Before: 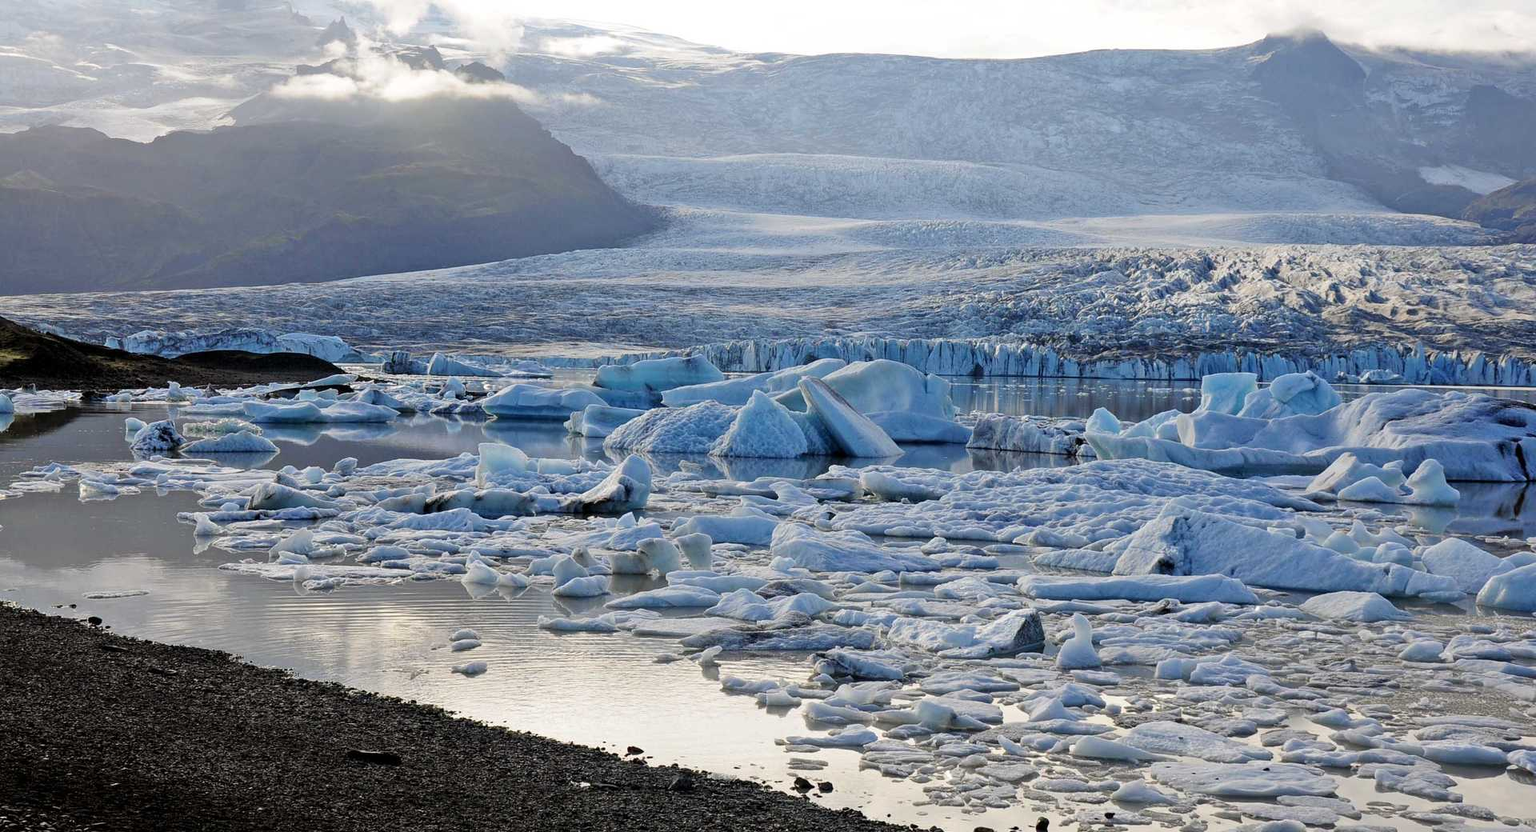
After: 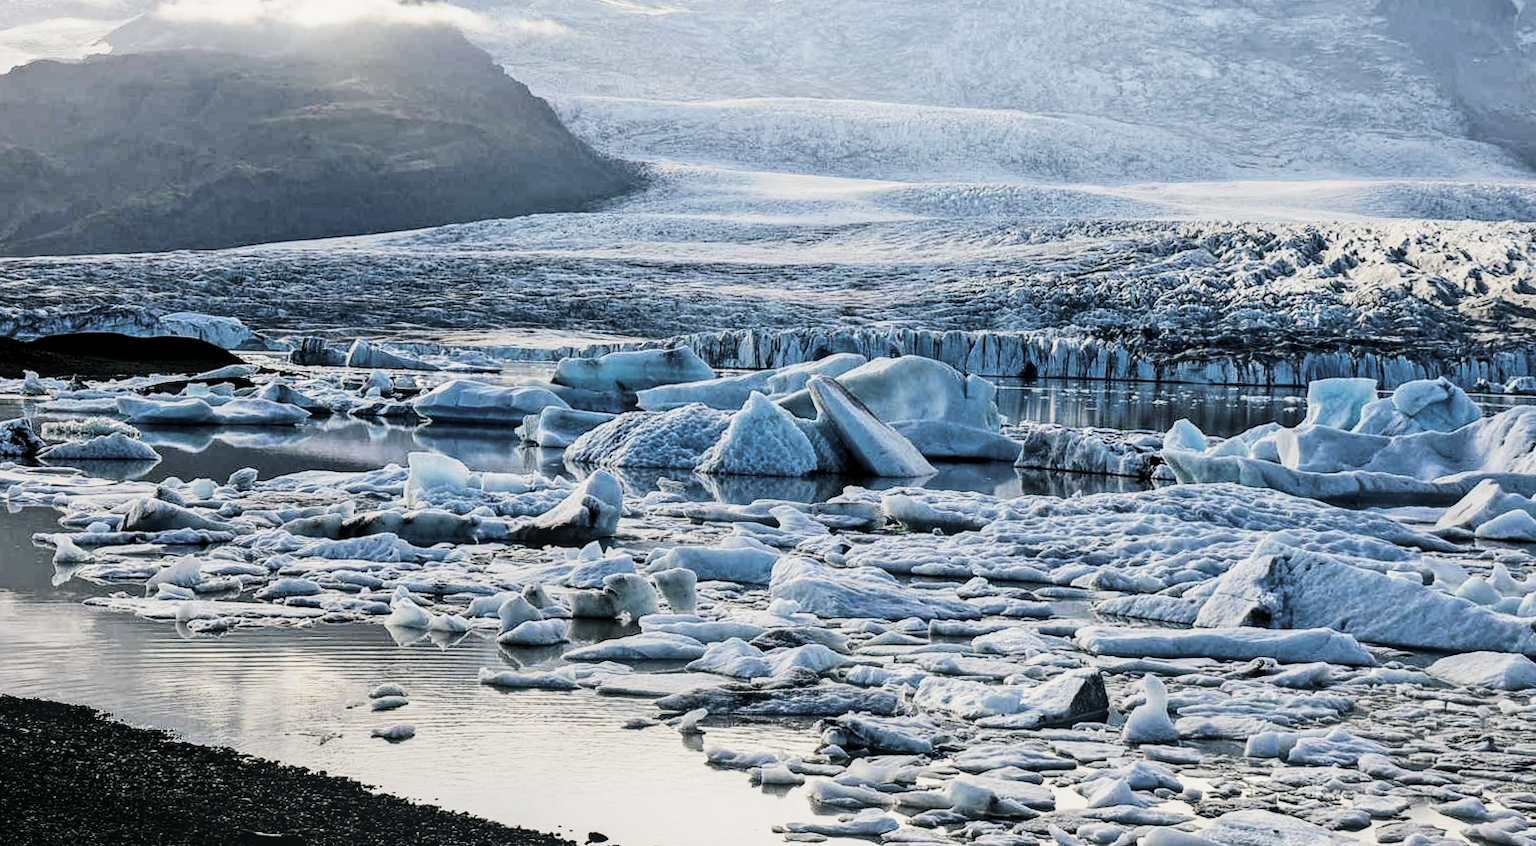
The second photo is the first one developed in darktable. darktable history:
rotate and perspective: rotation 0.8°, automatic cropping off
split-toning: shadows › hue 201.6°, shadows › saturation 0.16, highlights › hue 50.4°, highlights › saturation 0.2, balance -49.9
contrast brightness saturation: contrast 0.28
crop and rotate: left 10.071%, top 10.071%, right 10.02%, bottom 10.02%
sigmoid: contrast 1.69, skew -0.23, preserve hue 0%, red attenuation 0.1, red rotation 0.035, green attenuation 0.1, green rotation -0.017, blue attenuation 0.15, blue rotation -0.052, base primaries Rec2020
levels: levels [0, 0.499, 1]
local contrast: on, module defaults
